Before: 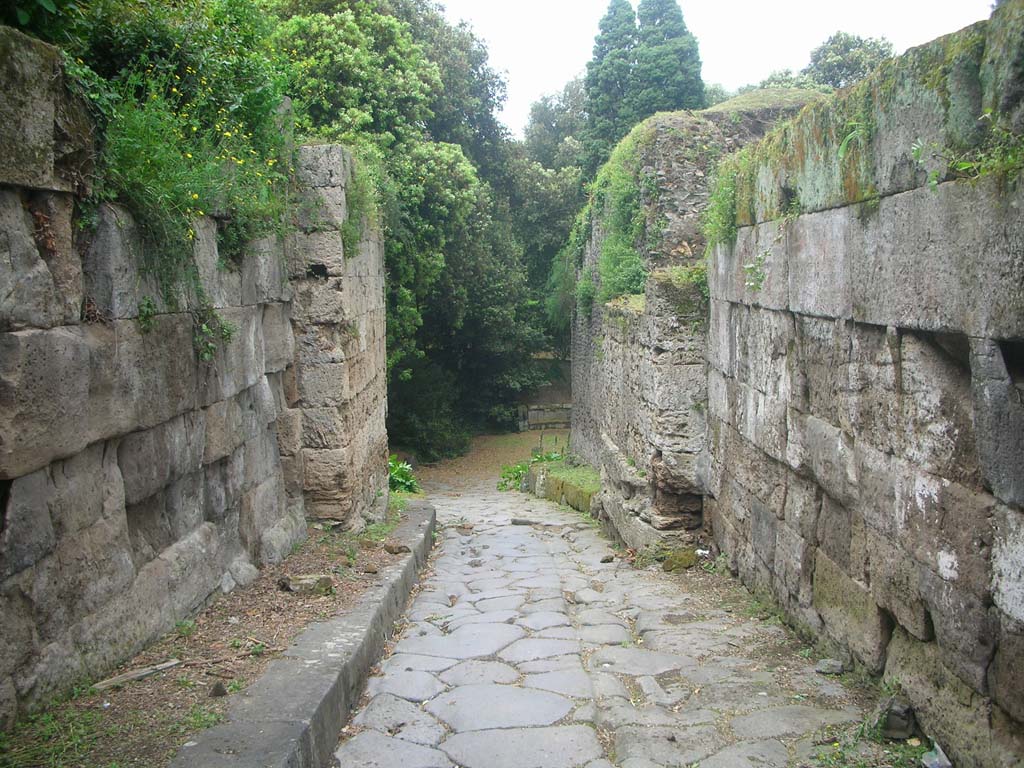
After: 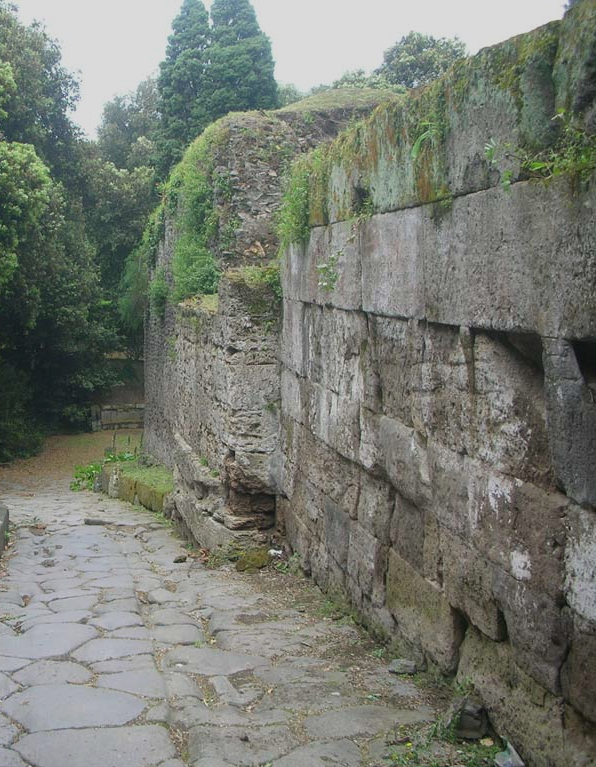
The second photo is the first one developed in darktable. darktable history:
crop: left 41.723%
exposure: exposure -0.493 EV, compensate highlight preservation false
